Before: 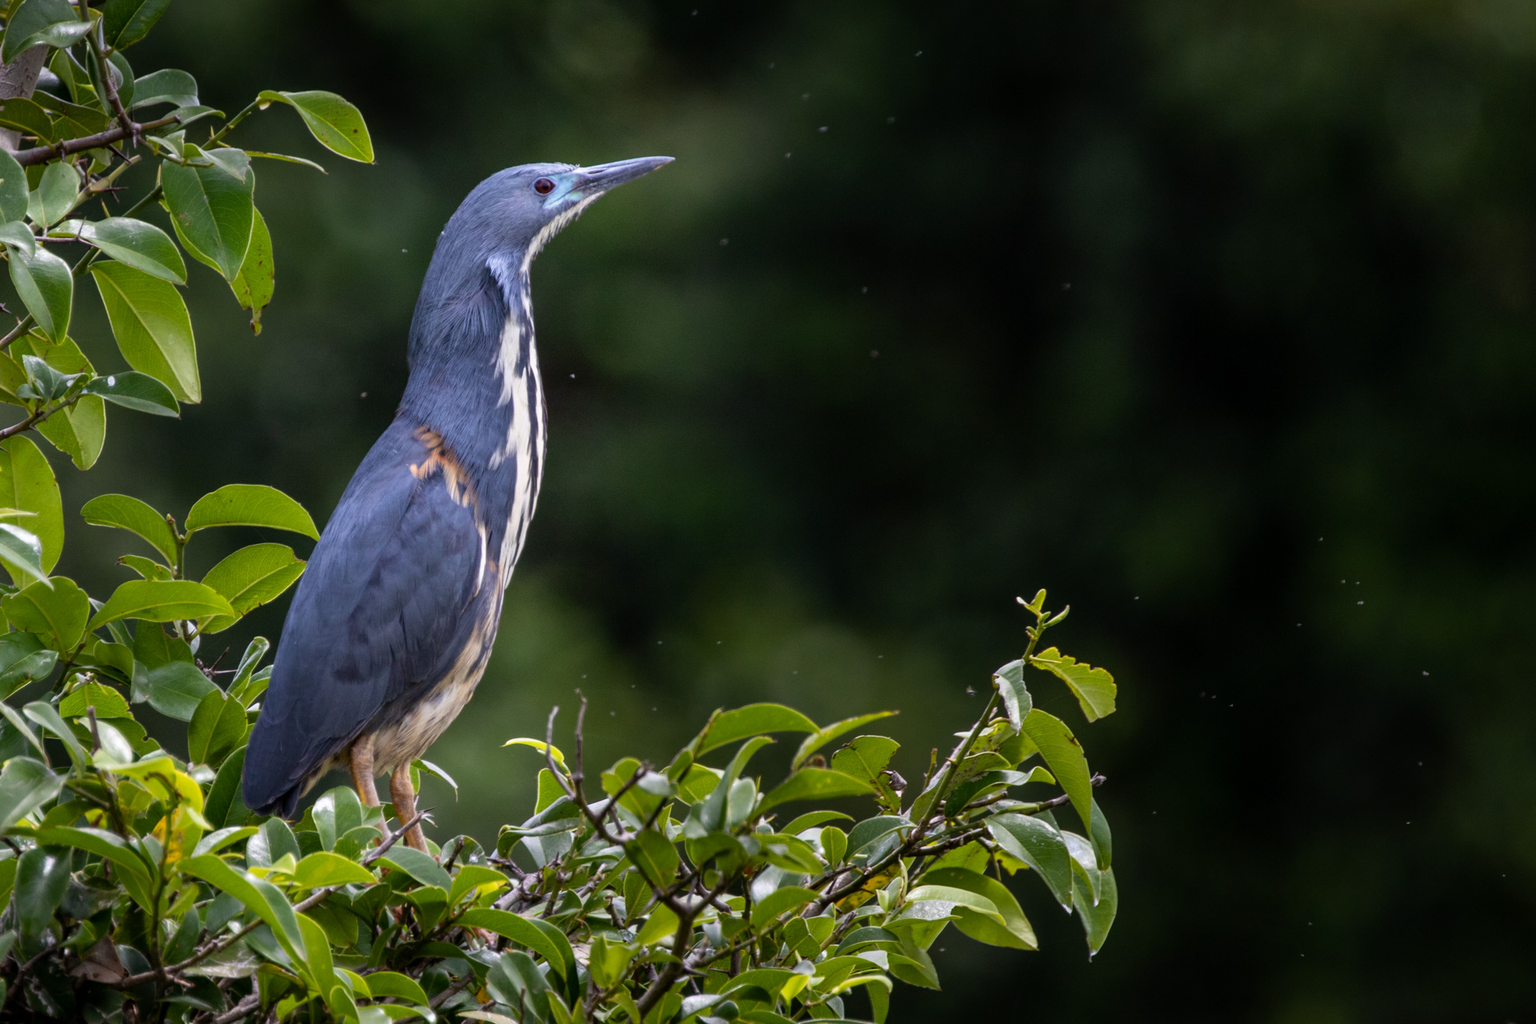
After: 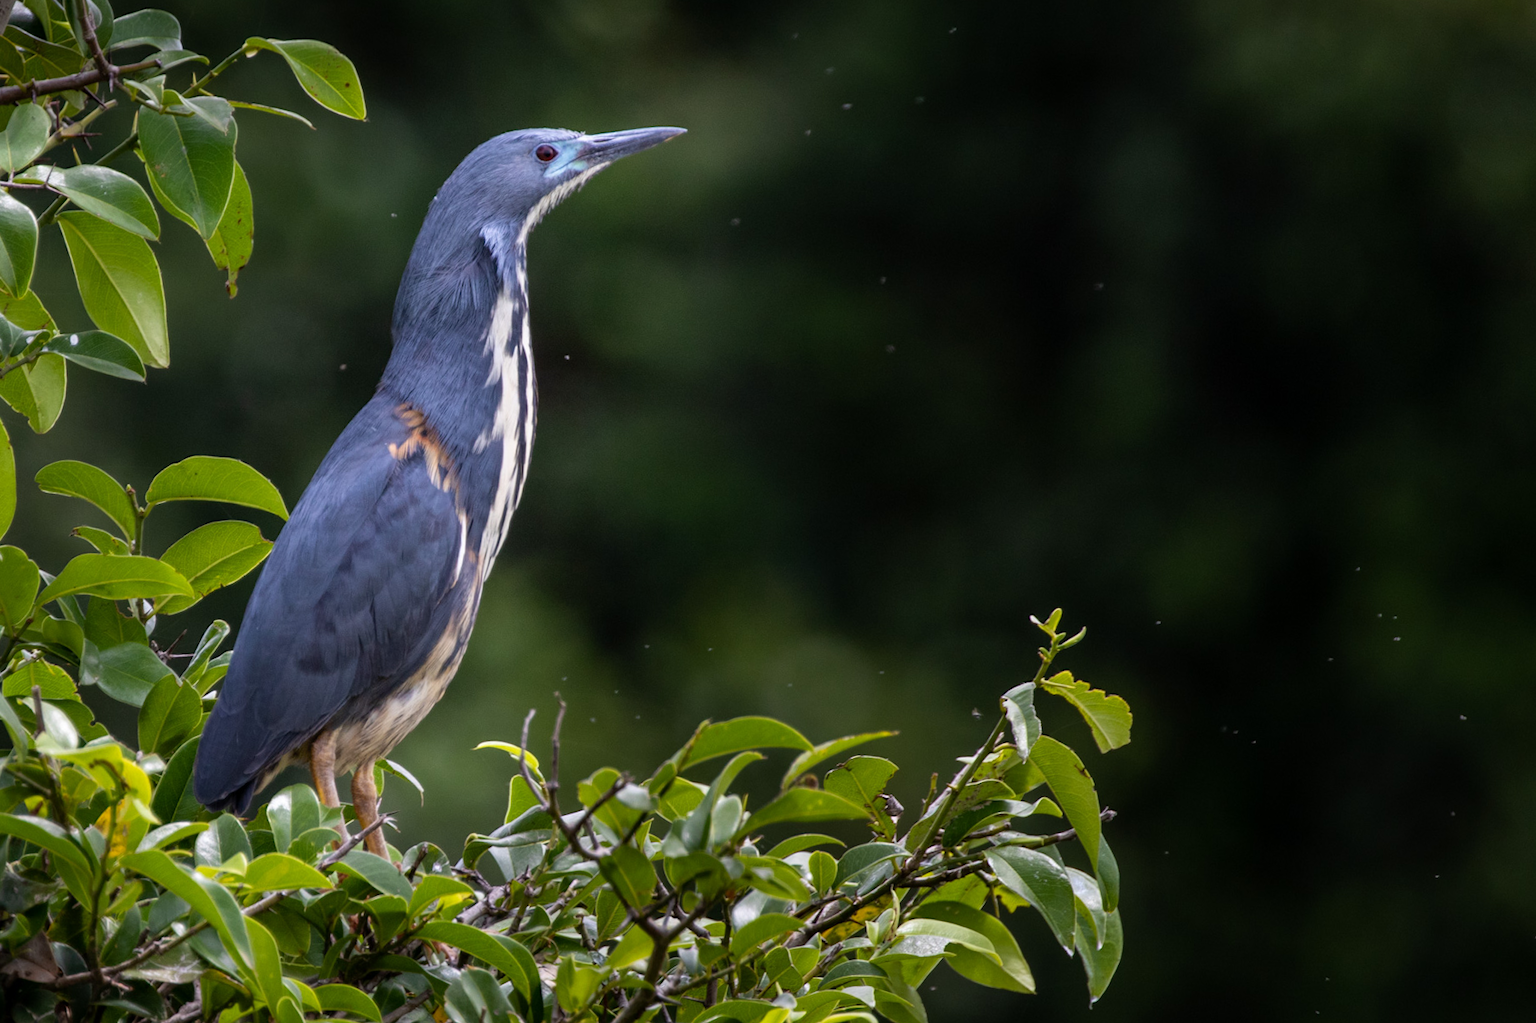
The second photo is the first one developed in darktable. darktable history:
crop and rotate: angle -2.68°
